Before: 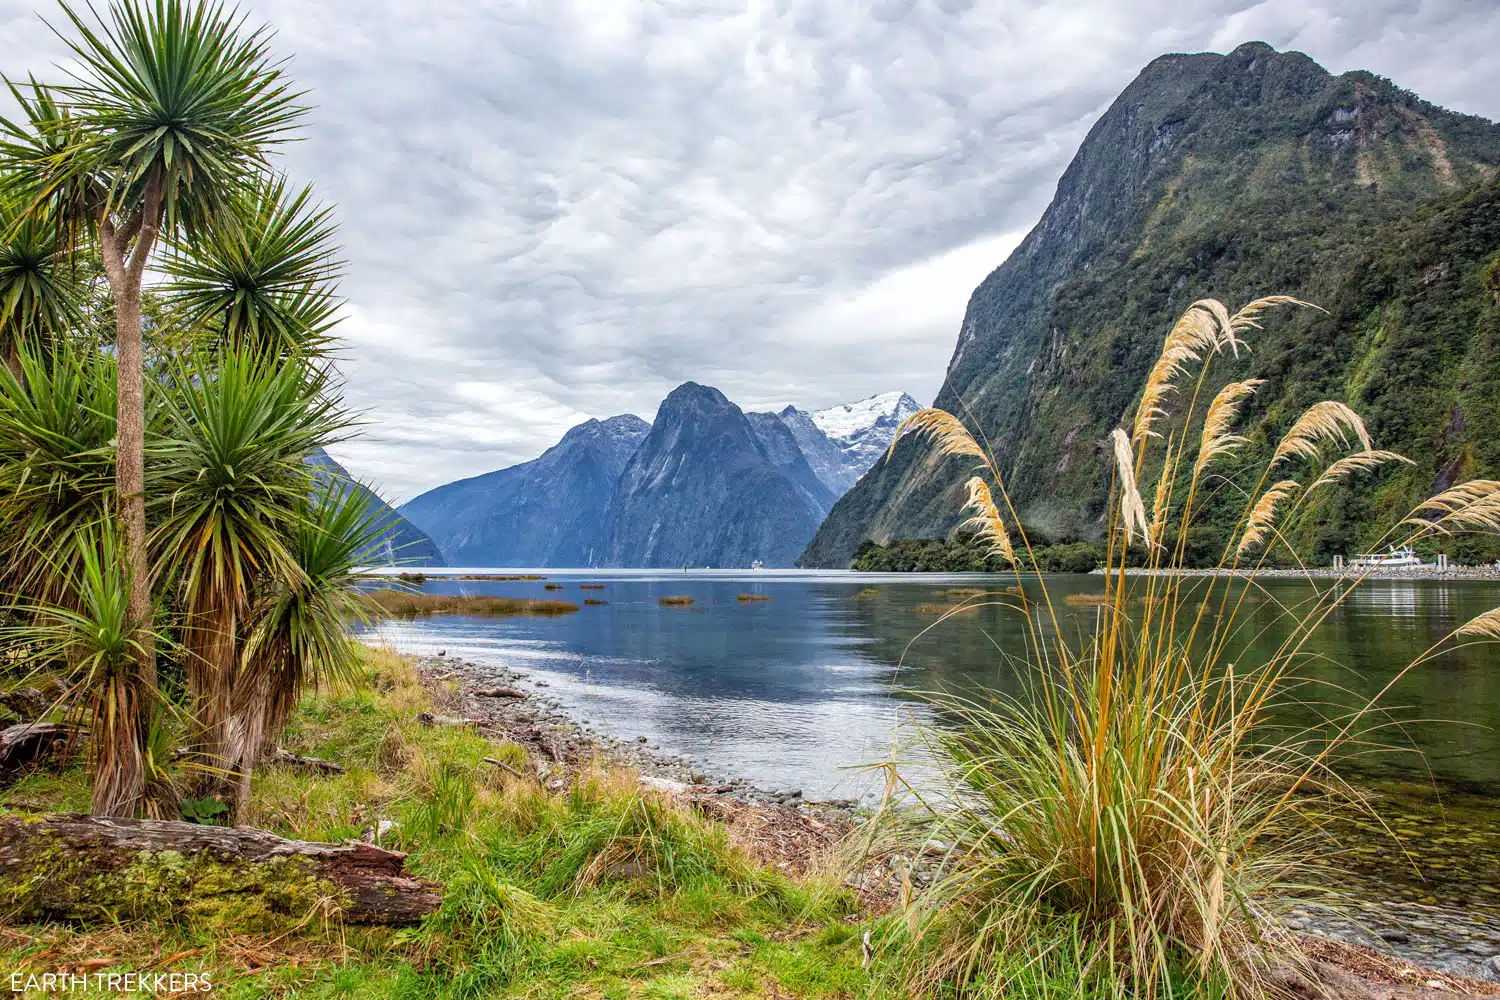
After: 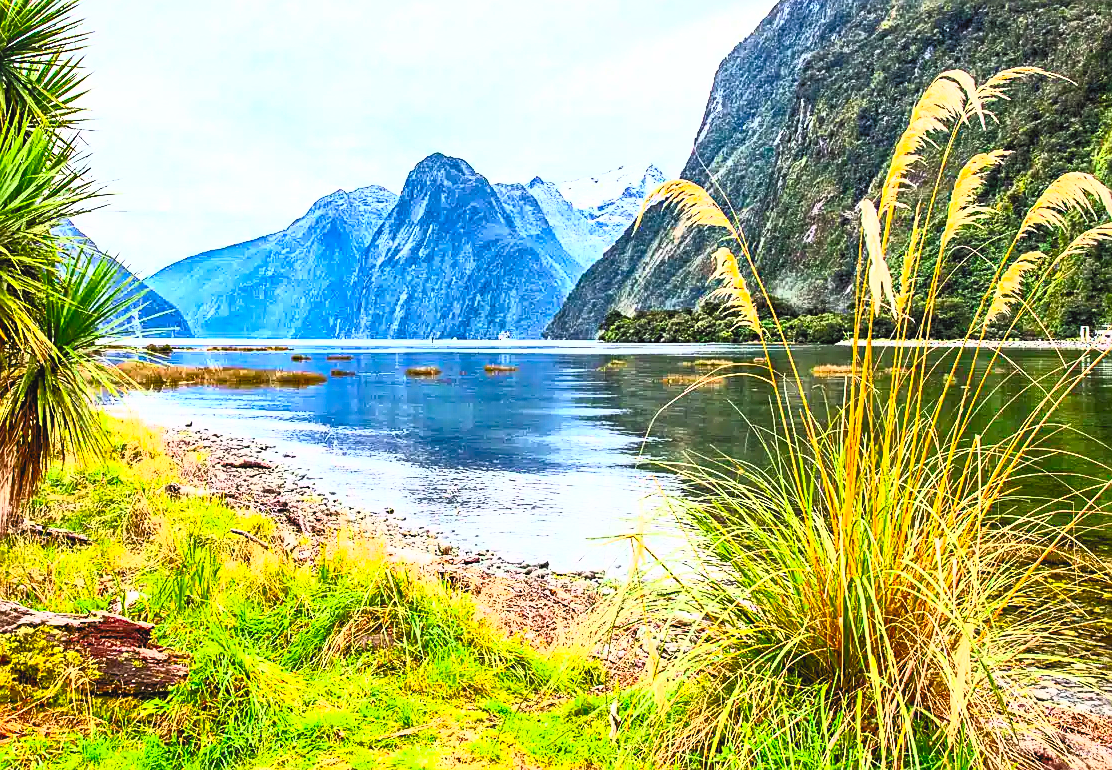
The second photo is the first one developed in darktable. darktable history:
sharpen: on, module defaults
crop: left 16.874%, top 22.953%, right 8.935%
contrast brightness saturation: contrast 0.999, brightness 0.992, saturation 0.984
filmic rgb: black relative exposure -11.33 EV, white relative exposure 3.25 EV, hardness 6.69
